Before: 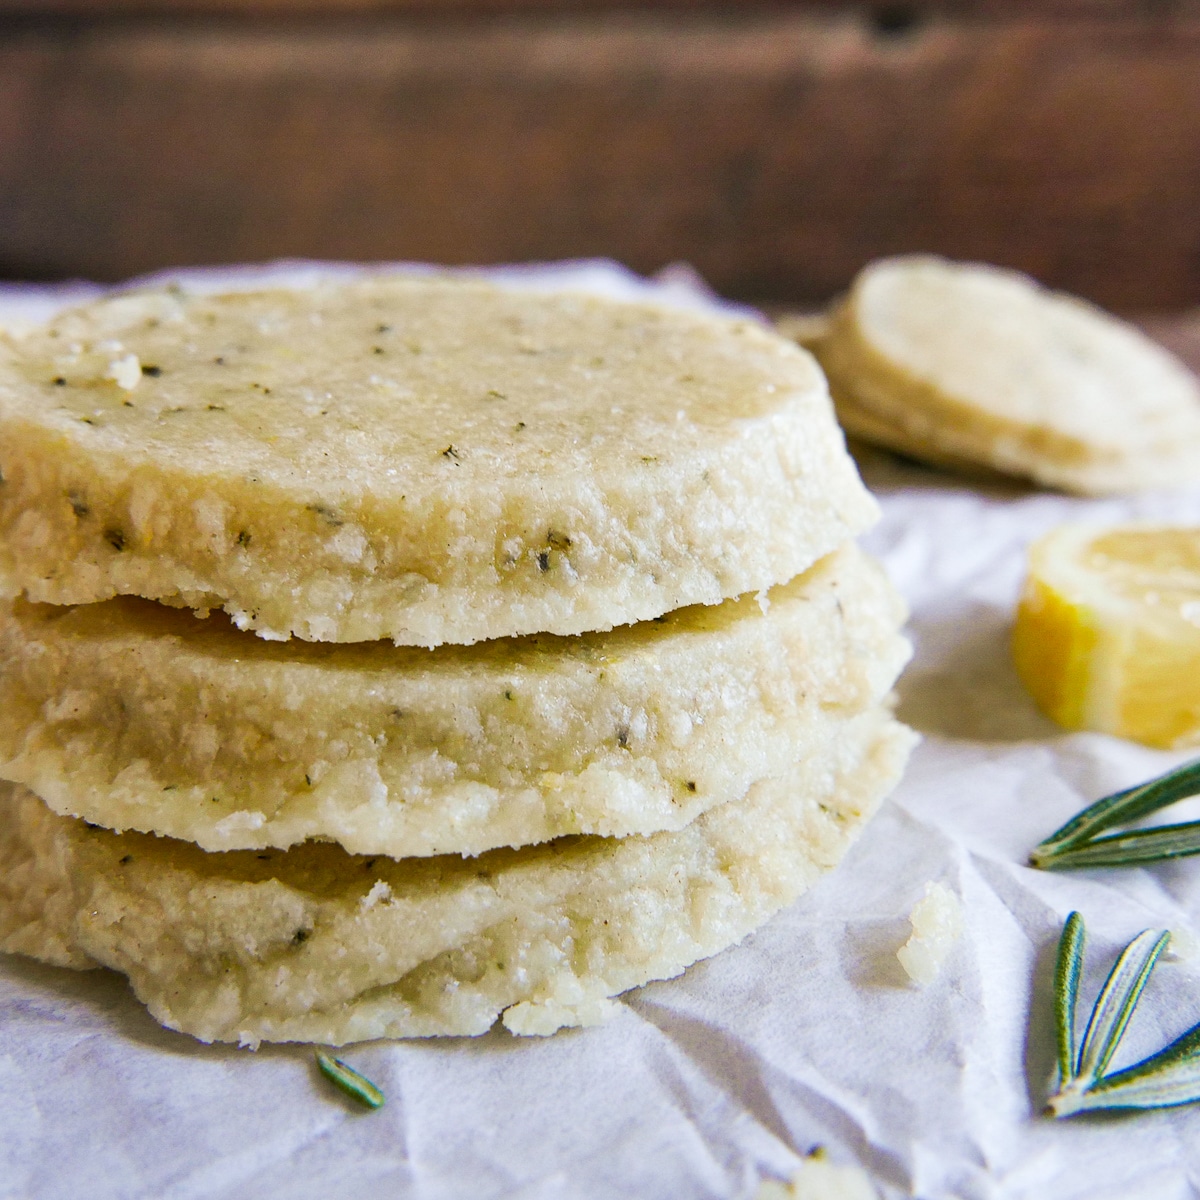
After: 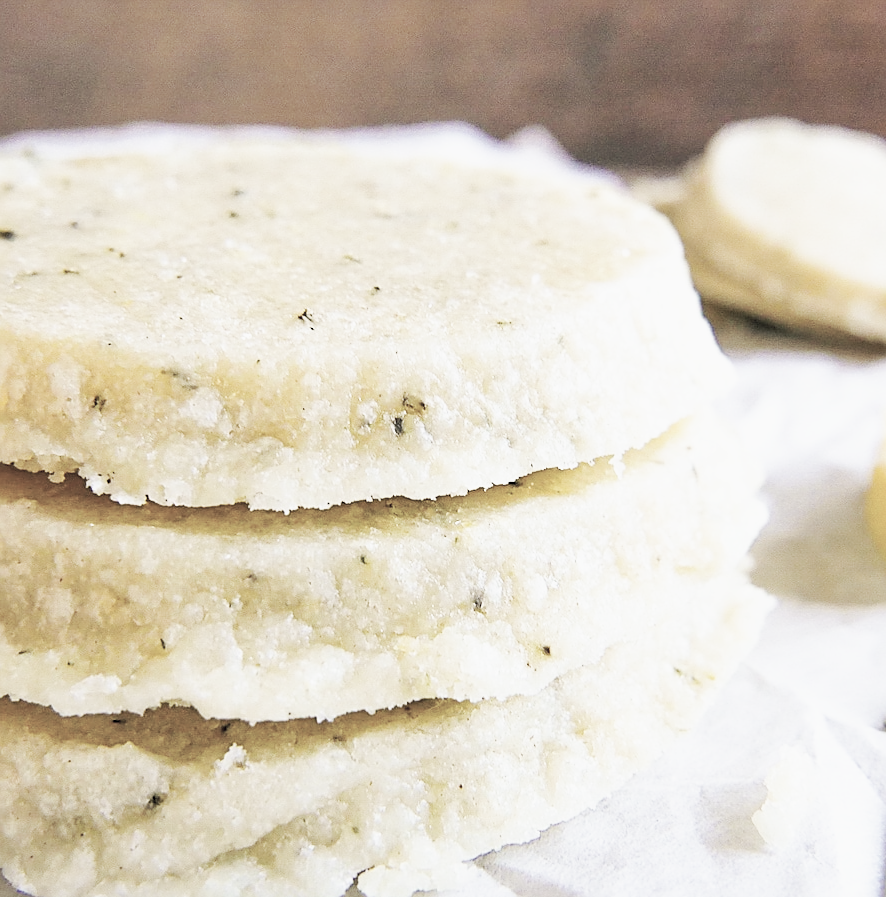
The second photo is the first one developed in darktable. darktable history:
crop and rotate: left 12.103%, top 11.415%, right 14.005%, bottom 13.8%
contrast brightness saturation: brightness 0.181, saturation -0.511
base curve: curves: ch0 [(0, 0) (0.025, 0.046) (0.112, 0.277) (0.467, 0.74) (0.814, 0.929) (1, 0.942)], preserve colors none
sharpen: on, module defaults
